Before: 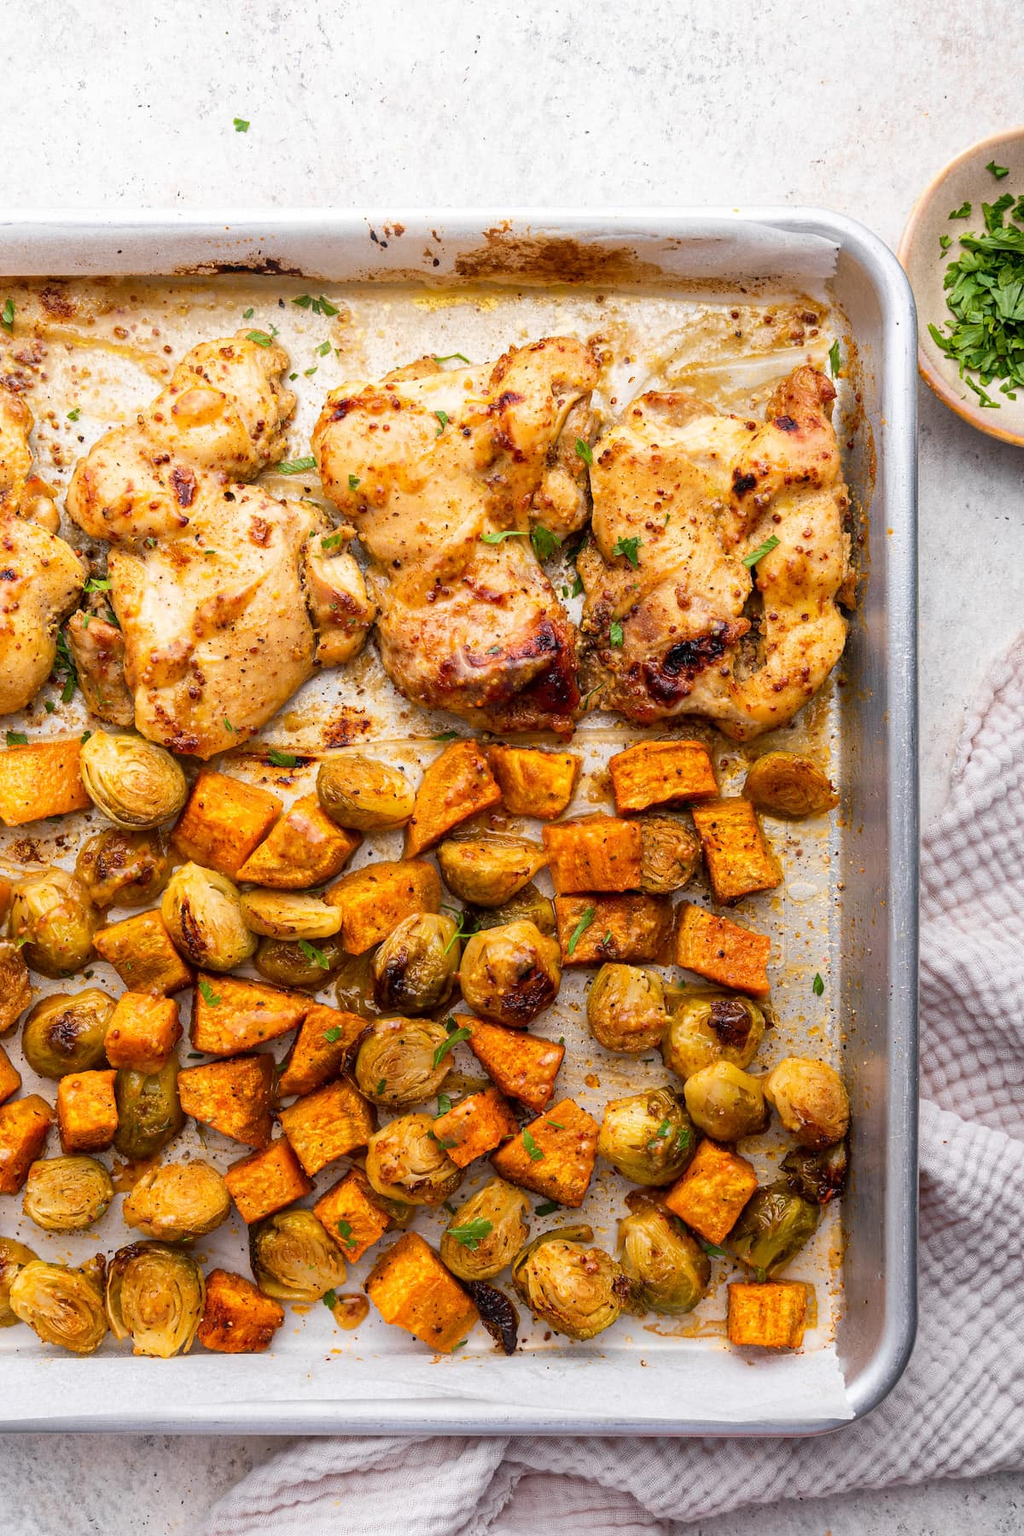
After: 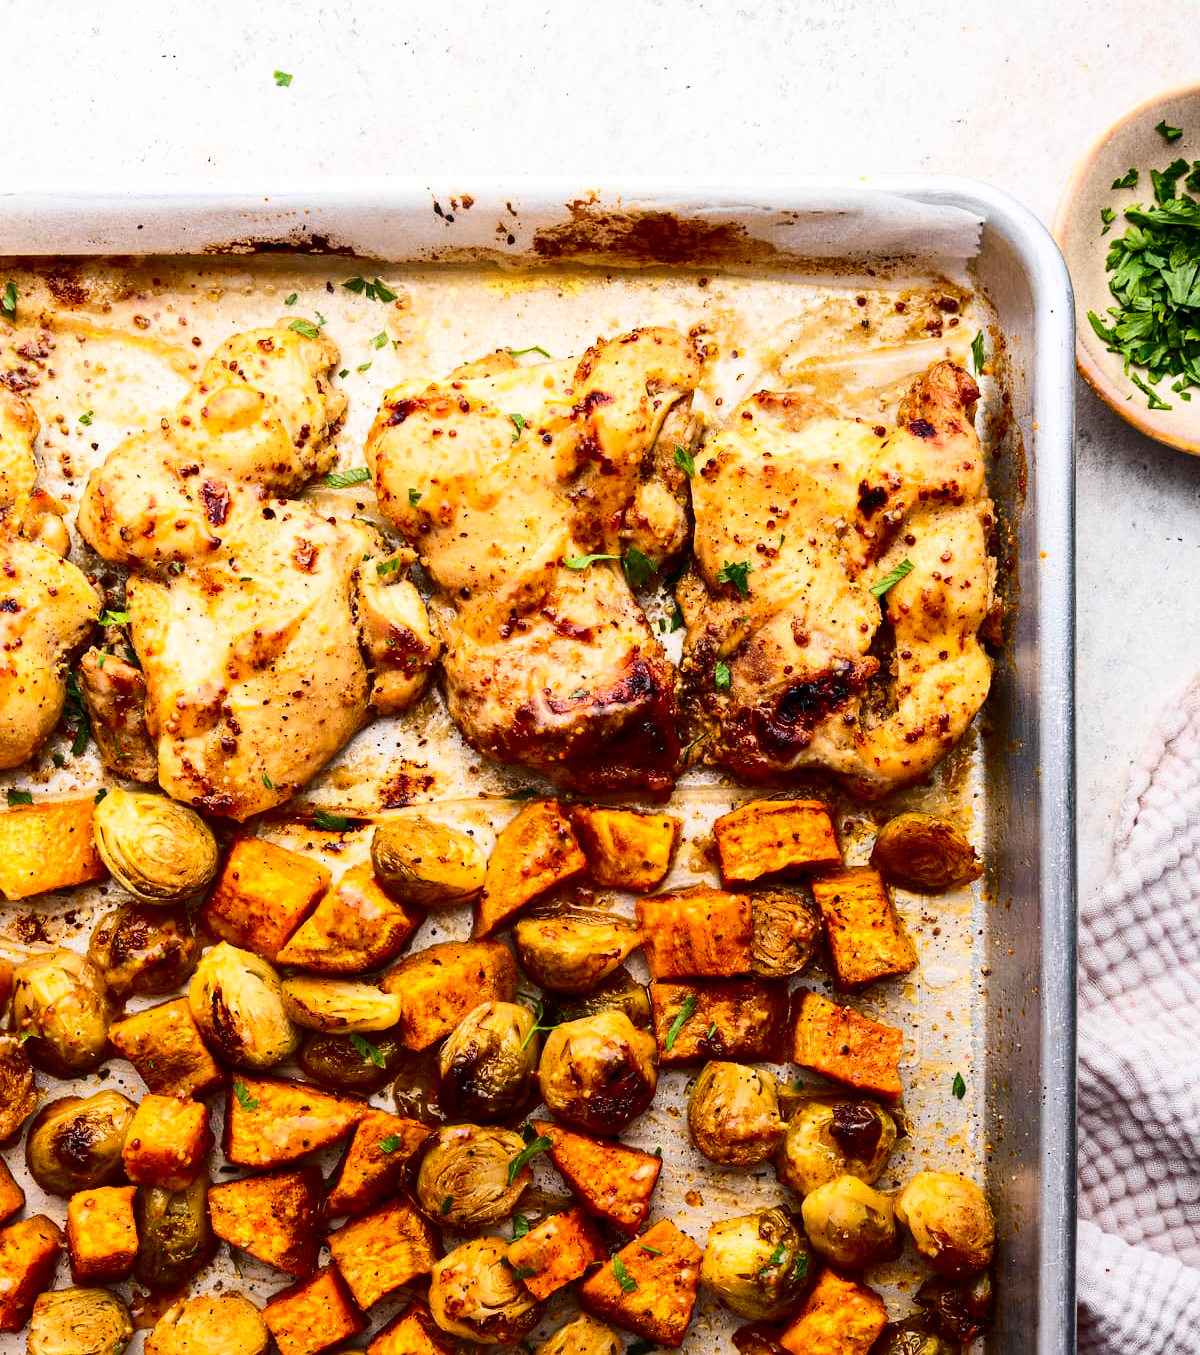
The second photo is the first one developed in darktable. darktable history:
crop: top 3.817%, bottom 20.902%
contrast brightness saturation: contrast 0.326, brightness -0.076, saturation 0.173
